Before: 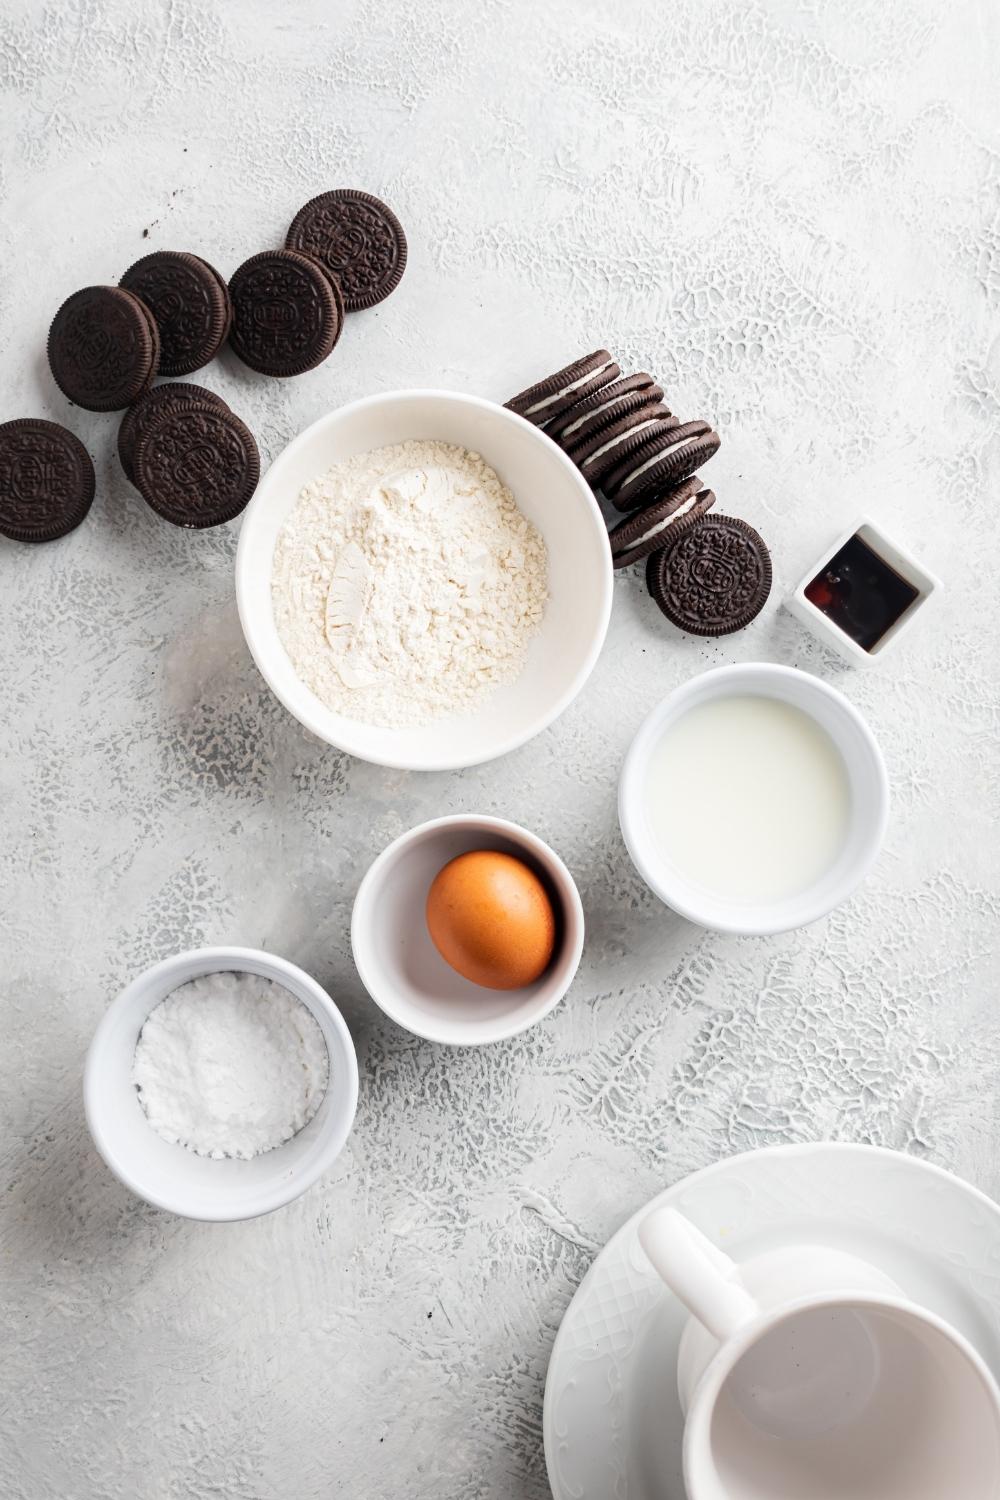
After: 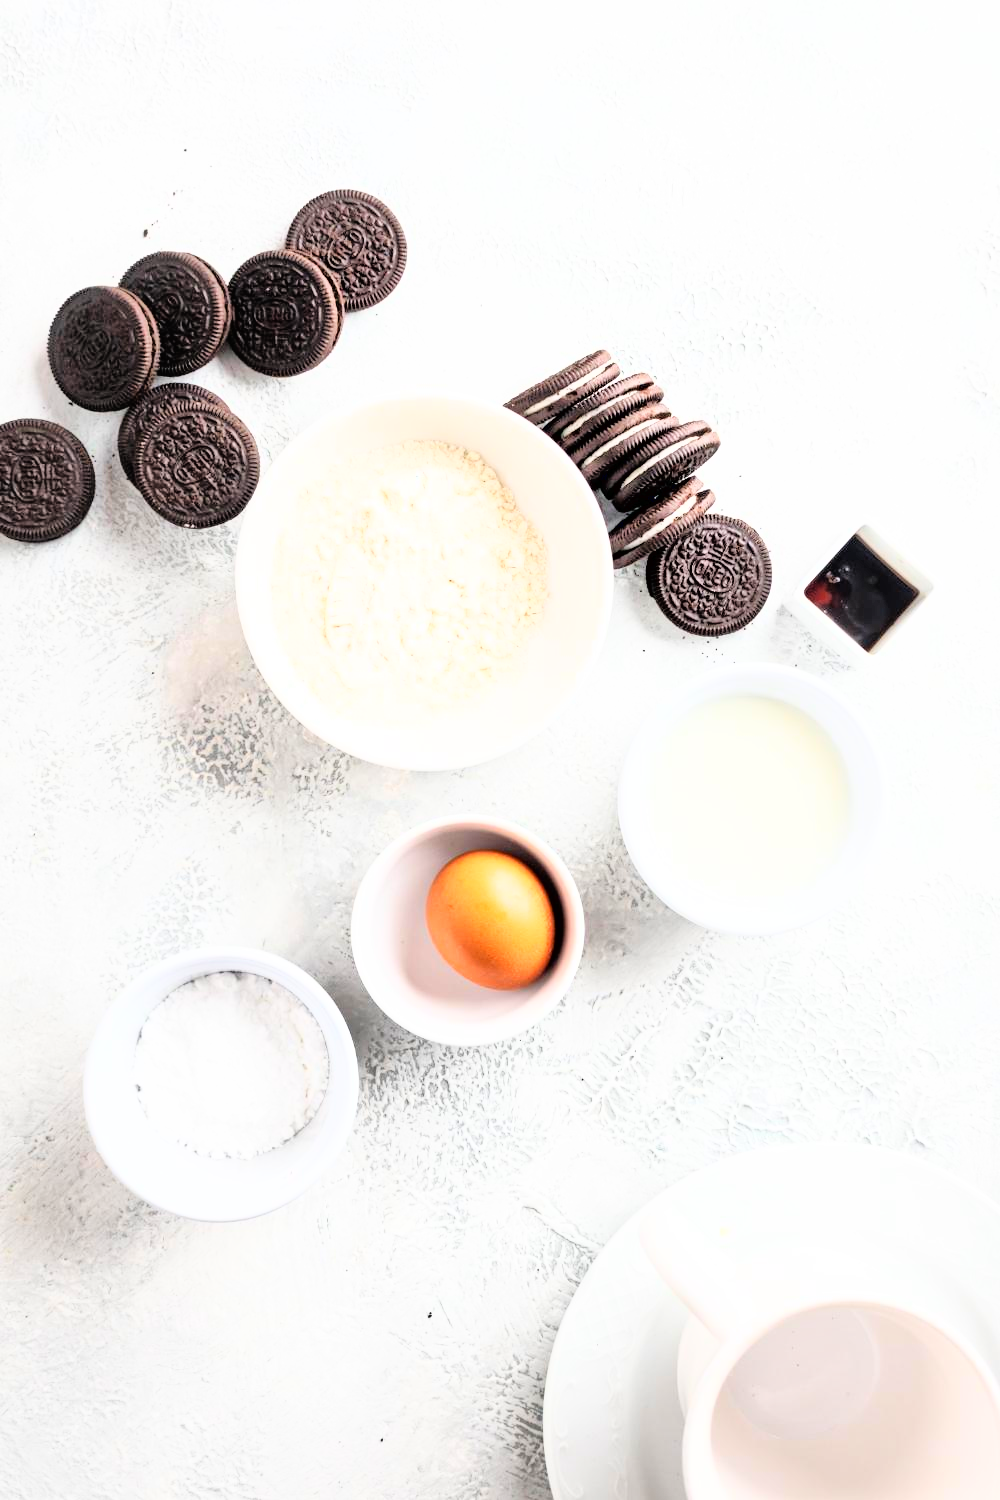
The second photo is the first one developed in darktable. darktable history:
tone equalizer: -7 EV 0.144 EV, -6 EV 0.604 EV, -5 EV 1.12 EV, -4 EV 1.31 EV, -3 EV 1.12 EV, -2 EV 0.6 EV, -1 EV 0.156 EV
base curve: curves: ch0 [(0, 0) (0.007, 0.004) (0.027, 0.03) (0.046, 0.07) (0.207, 0.54) (0.442, 0.872) (0.673, 0.972) (1, 1)]
